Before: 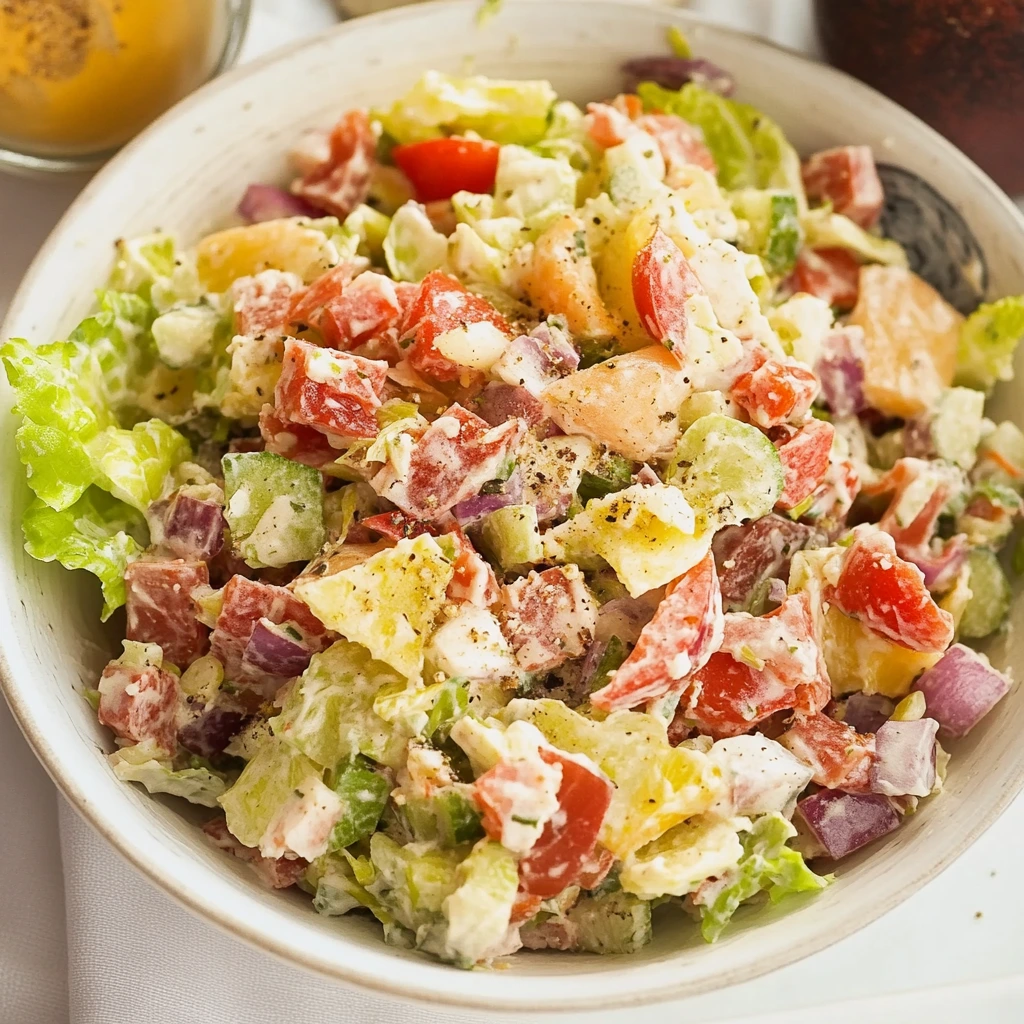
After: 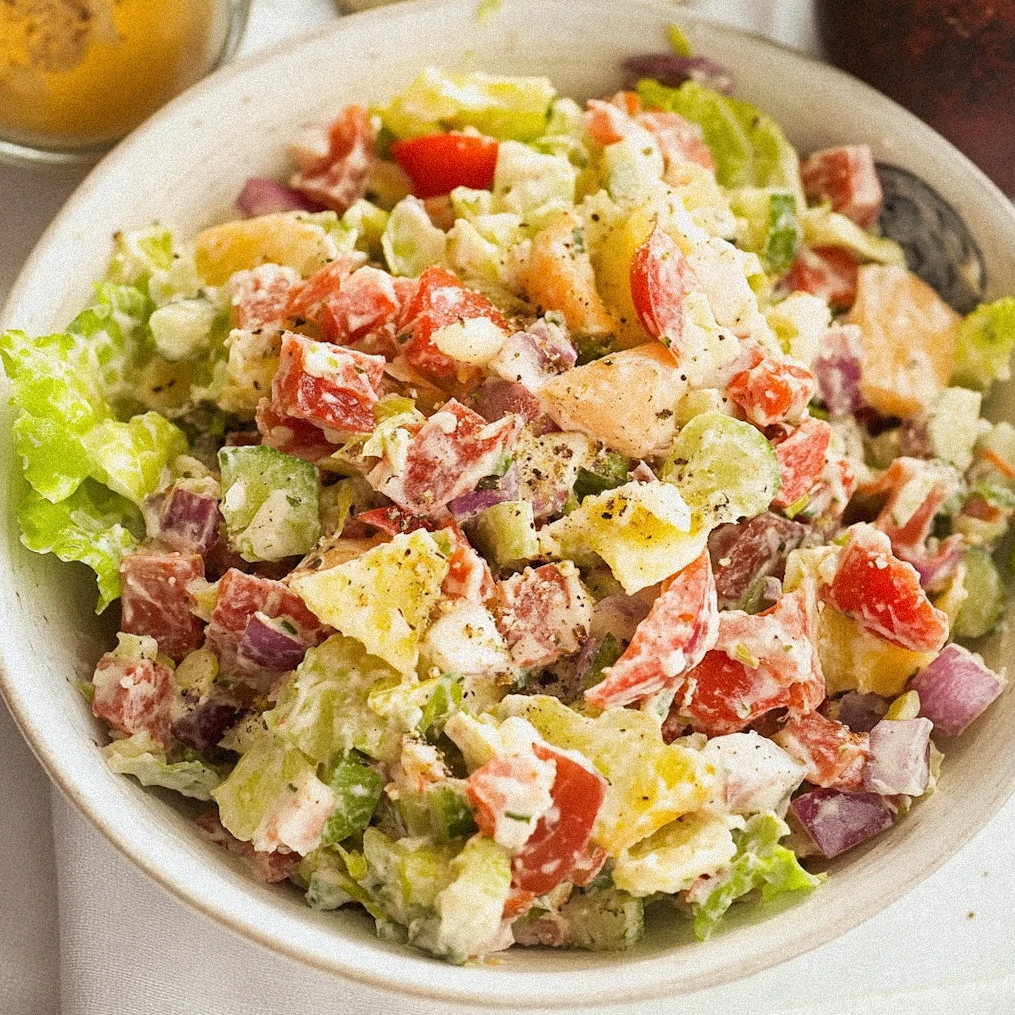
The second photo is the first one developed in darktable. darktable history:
grain: coarseness 9.38 ISO, strength 34.99%, mid-tones bias 0%
crop and rotate: angle -0.5°
